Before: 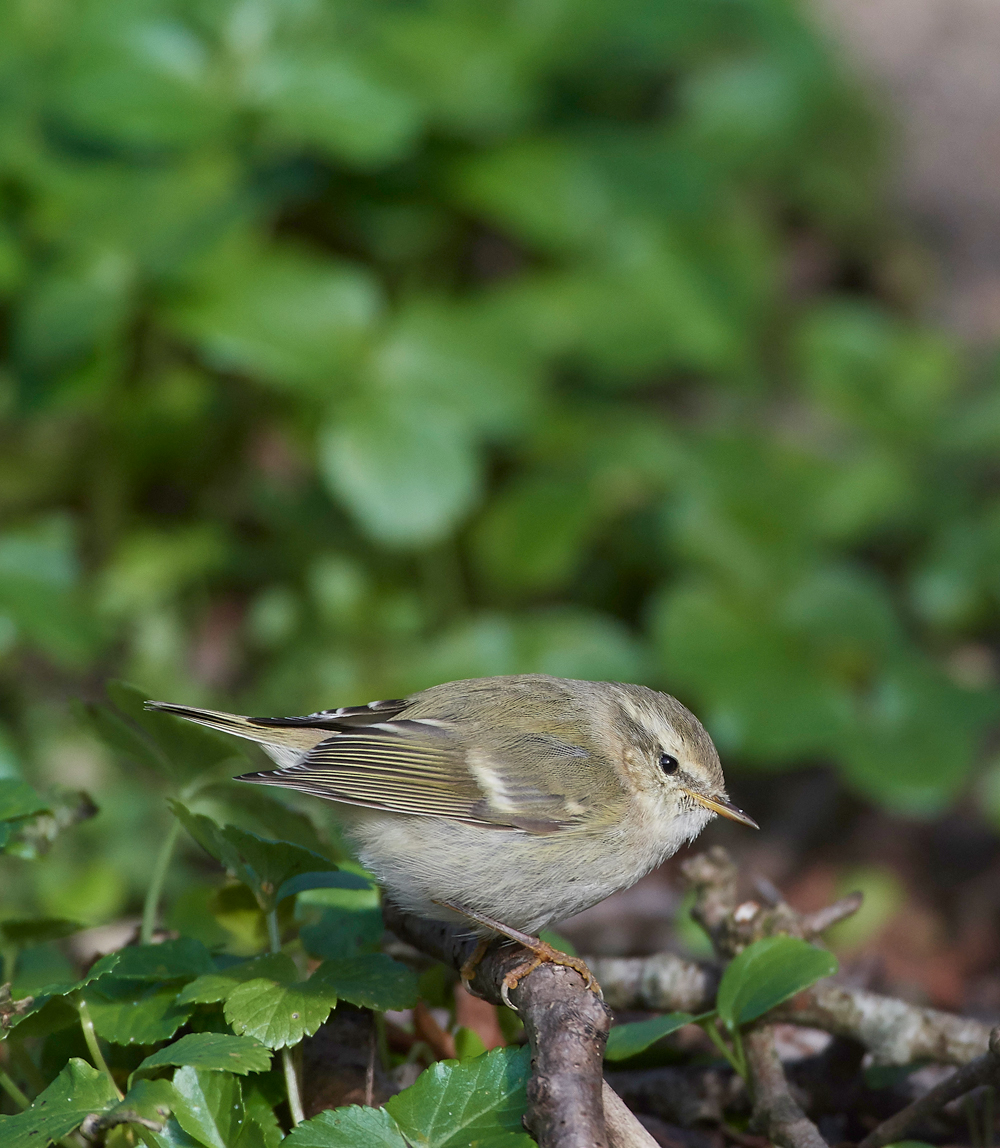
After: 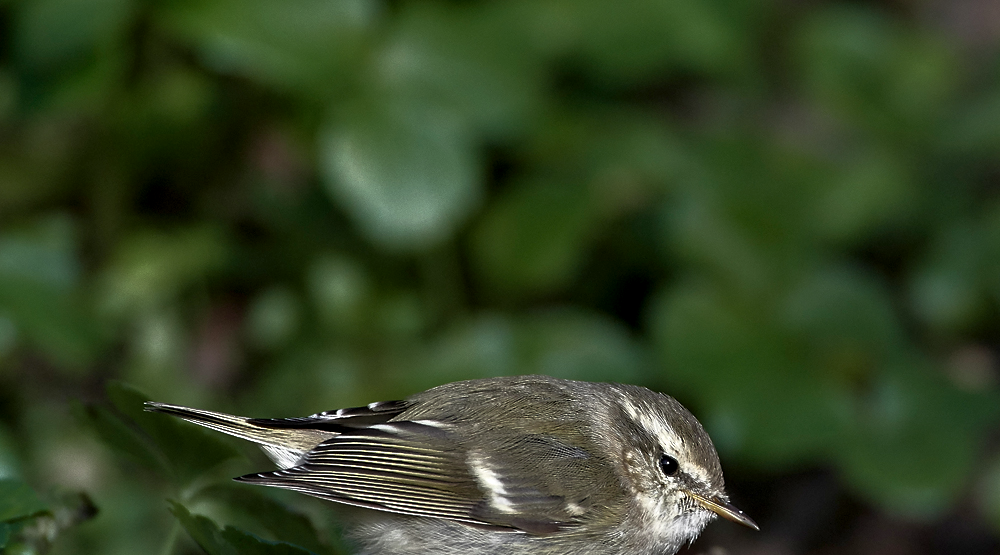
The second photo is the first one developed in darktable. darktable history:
base curve: curves: ch0 [(0, 0) (0.564, 0.291) (0.802, 0.731) (1, 1)]
crop and rotate: top 26.056%, bottom 25.543%
contrast equalizer: y [[0.601, 0.6, 0.598, 0.598, 0.6, 0.601], [0.5 ×6], [0.5 ×6], [0 ×6], [0 ×6]]
